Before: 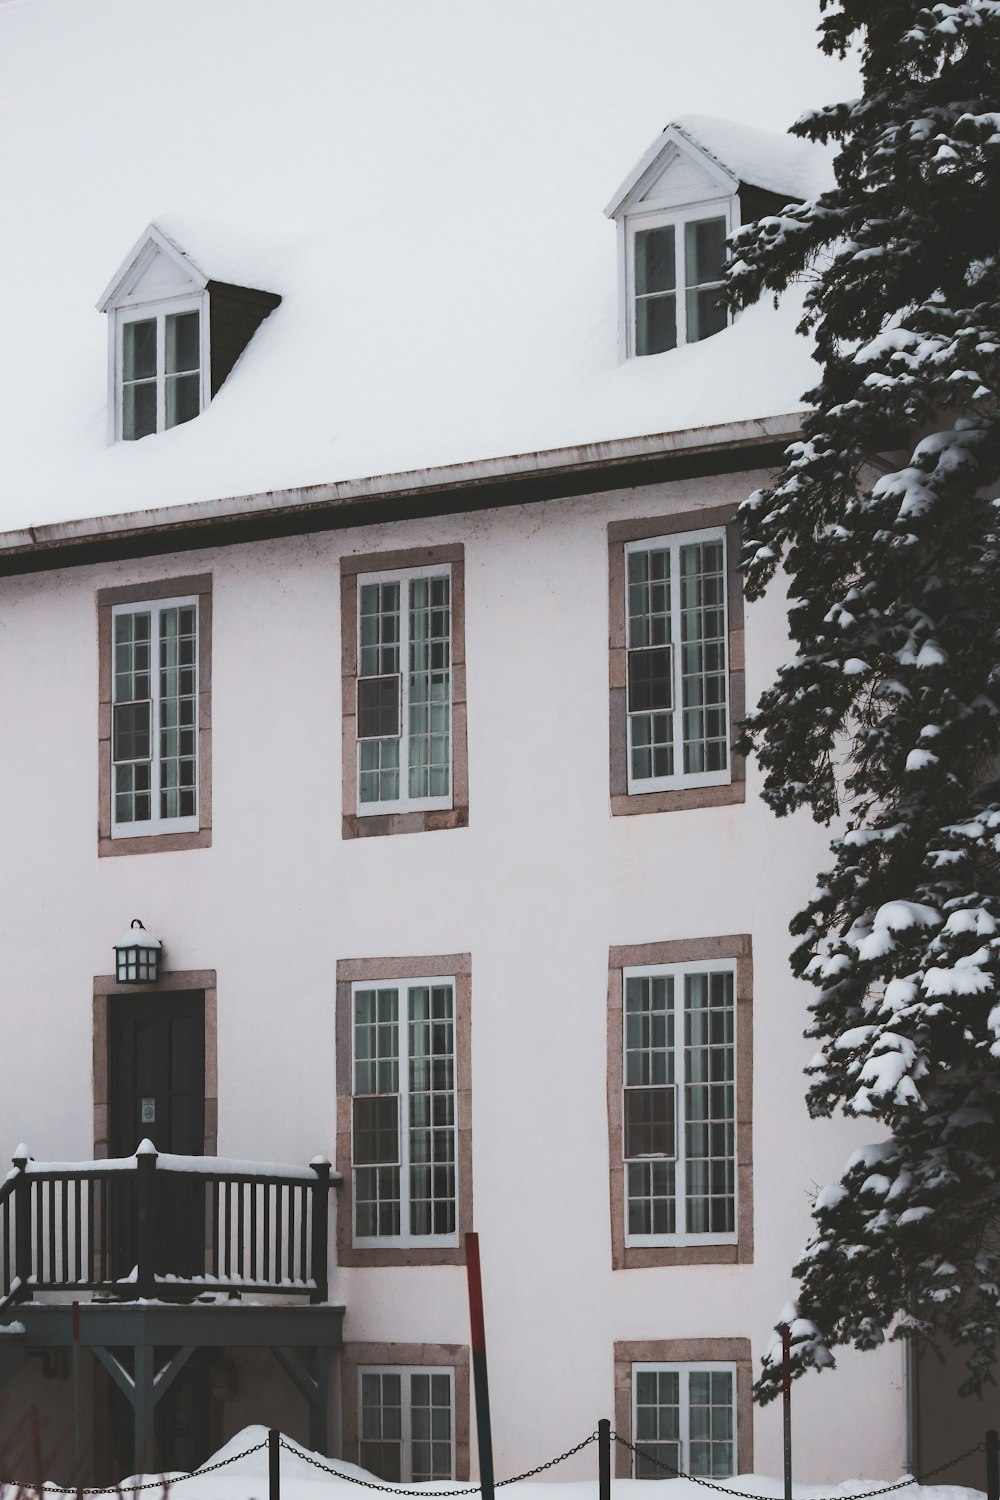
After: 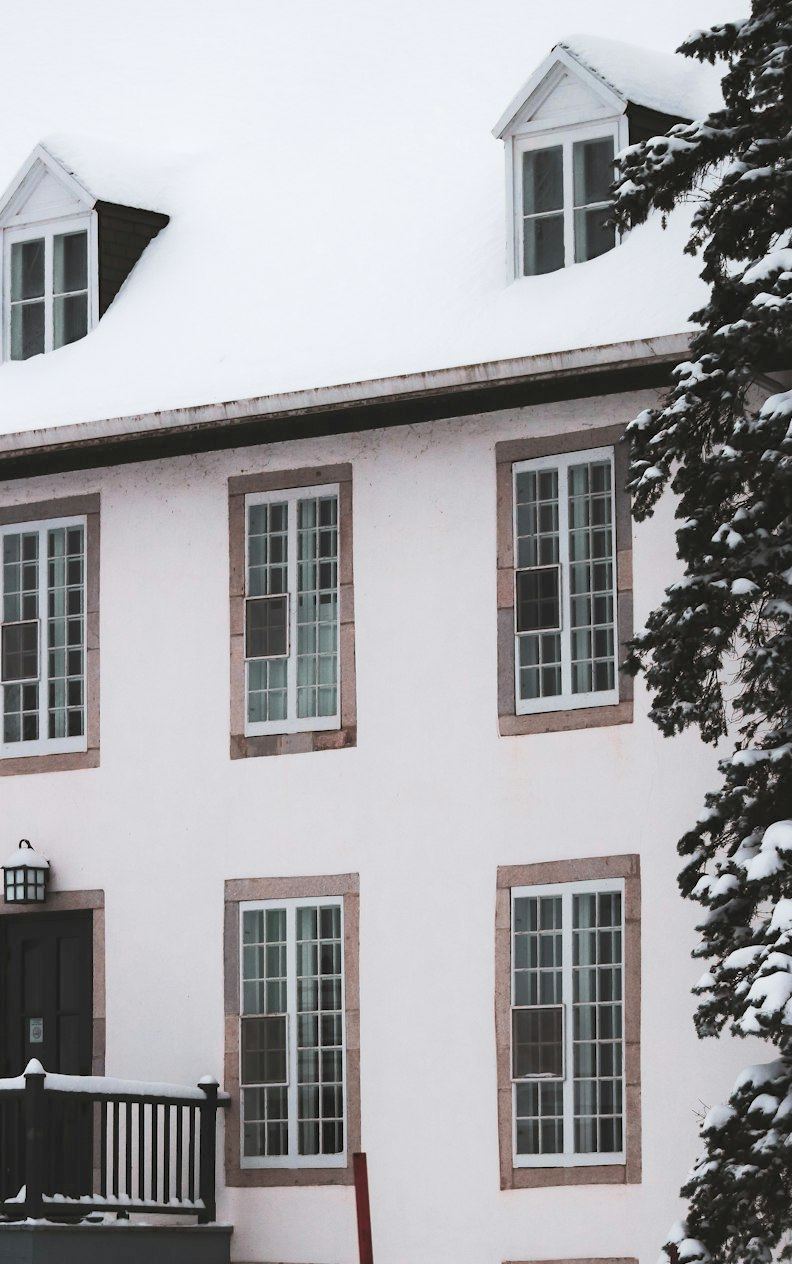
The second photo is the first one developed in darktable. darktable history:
rgb levels: levels [[0.013, 0.434, 0.89], [0, 0.5, 1], [0, 0.5, 1]]
crop: left 11.225%, top 5.381%, right 9.565%, bottom 10.314%
